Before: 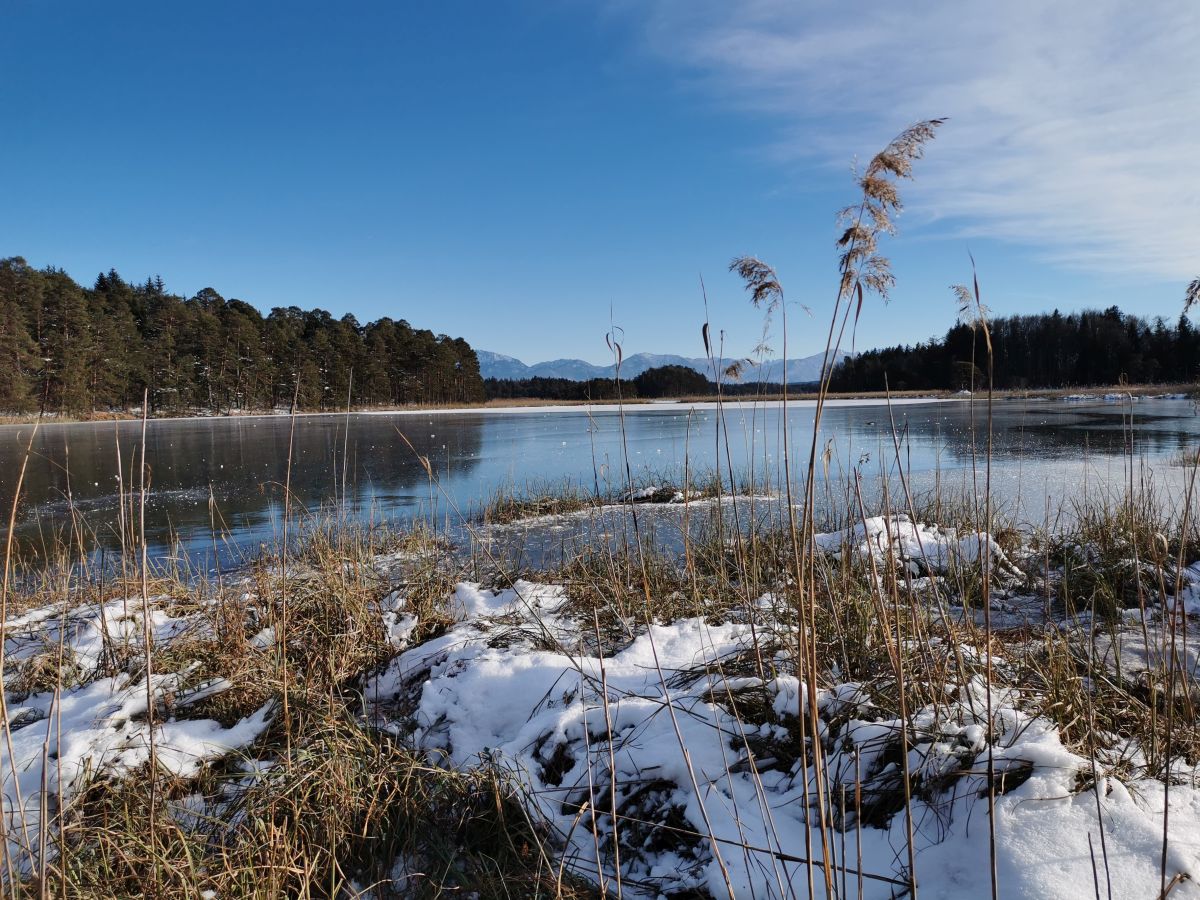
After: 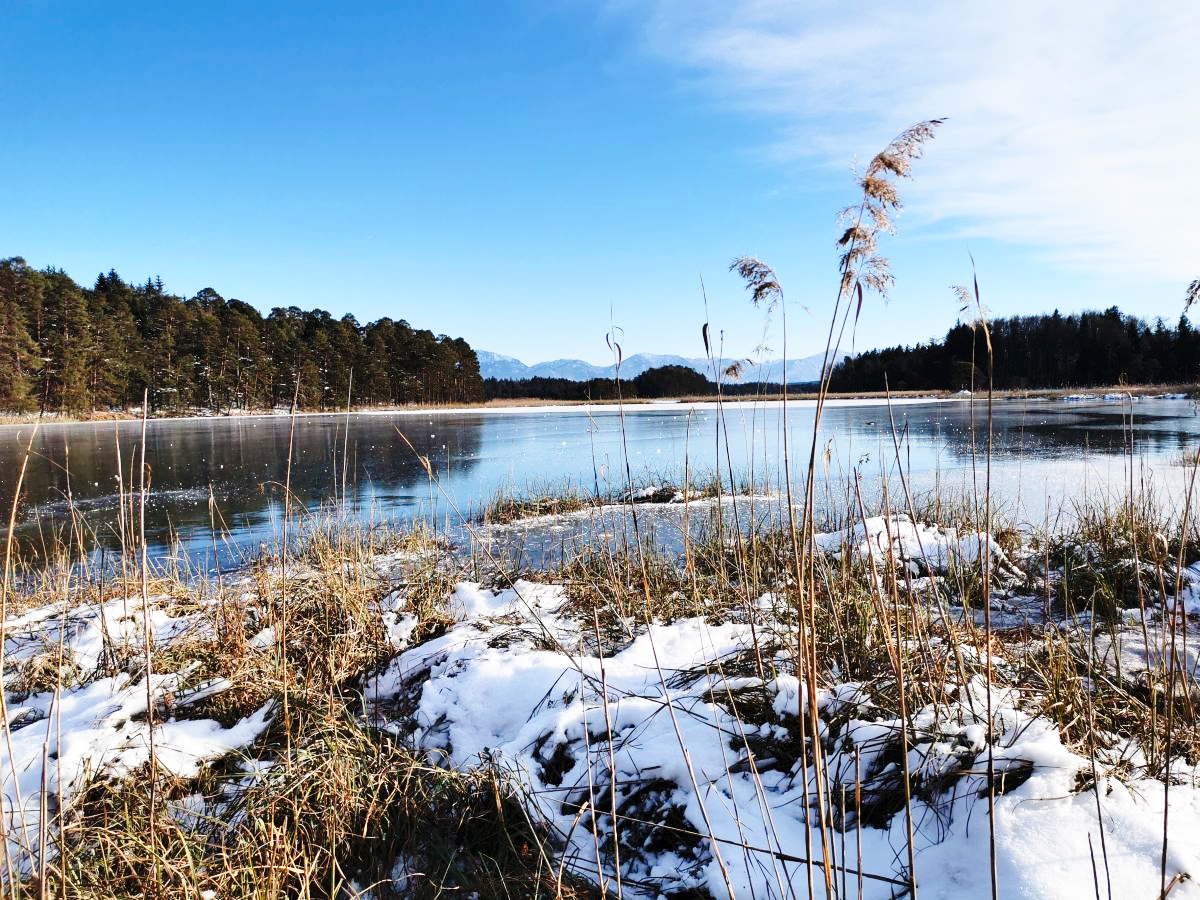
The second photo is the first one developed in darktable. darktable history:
contrast brightness saturation: contrast 0.097, brightness 0.015, saturation 0.017
exposure: exposure 0.205 EV, compensate highlight preservation false
base curve: curves: ch0 [(0, 0) (0.036, 0.037) (0.121, 0.228) (0.46, 0.76) (0.859, 0.983) (1, 1)], preserve colors none
